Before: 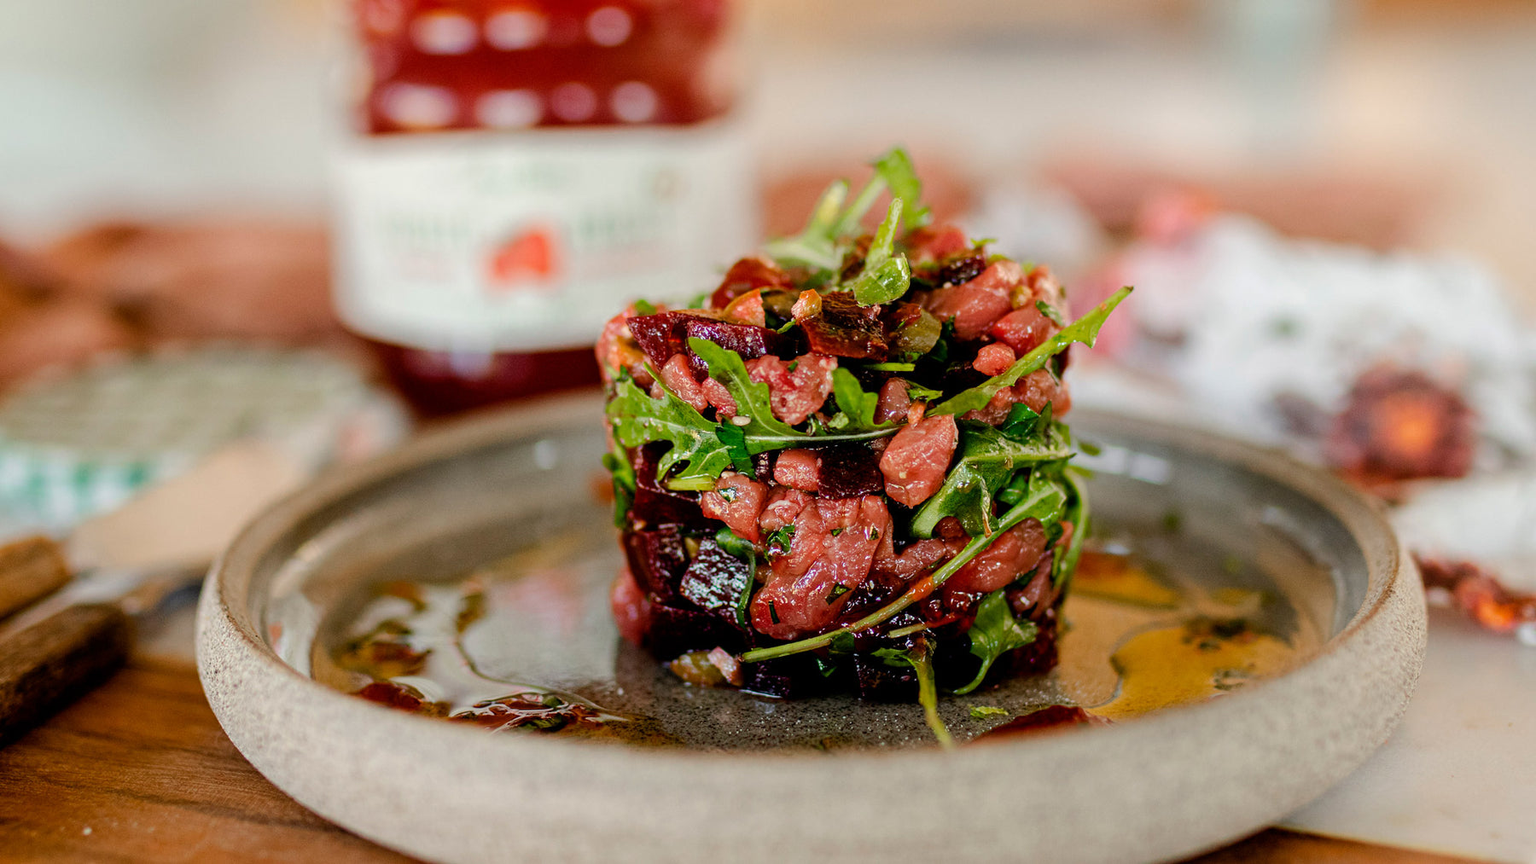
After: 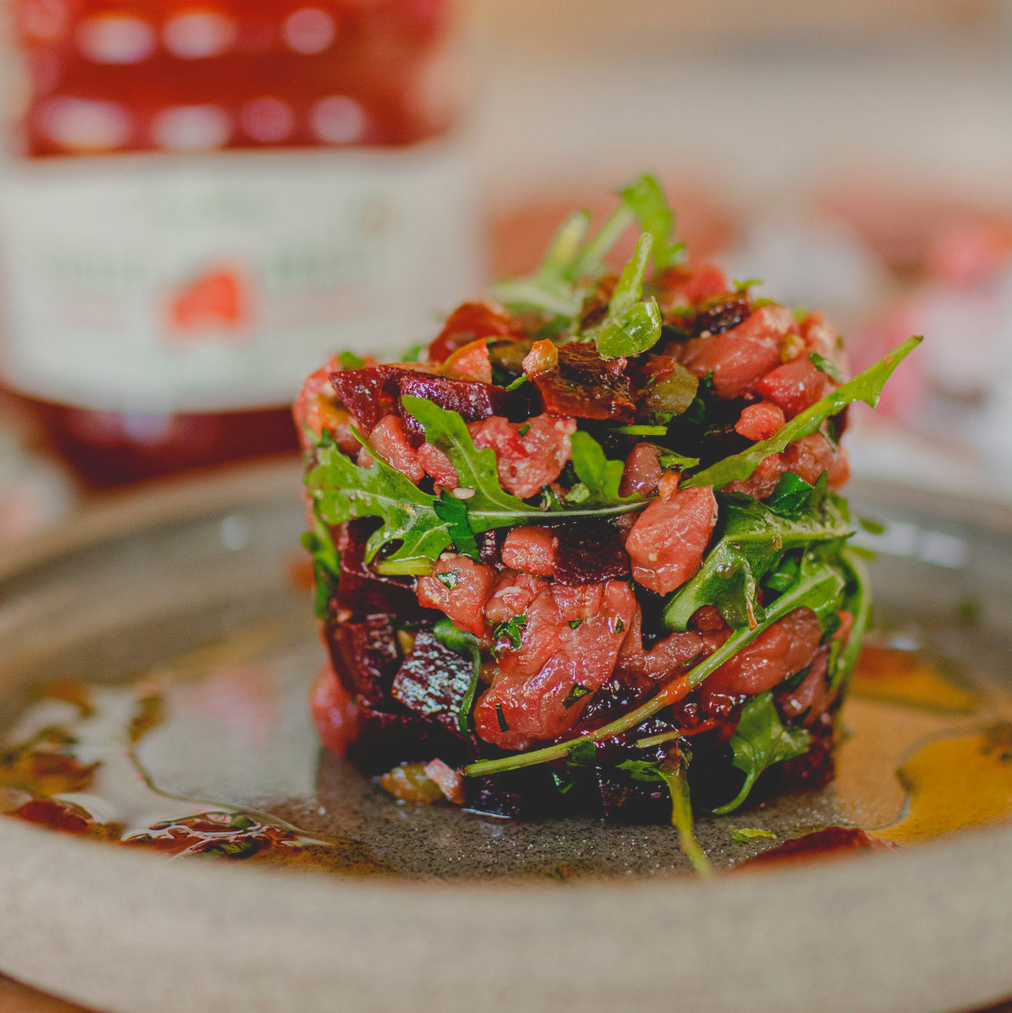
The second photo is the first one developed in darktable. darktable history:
contrast brightness saturation: contrast -0.28
crop and rotate: left 22.516%, right 21.234%
shadows and highlights: shadows 37.27, highlights -28.18, soften with gaussian
